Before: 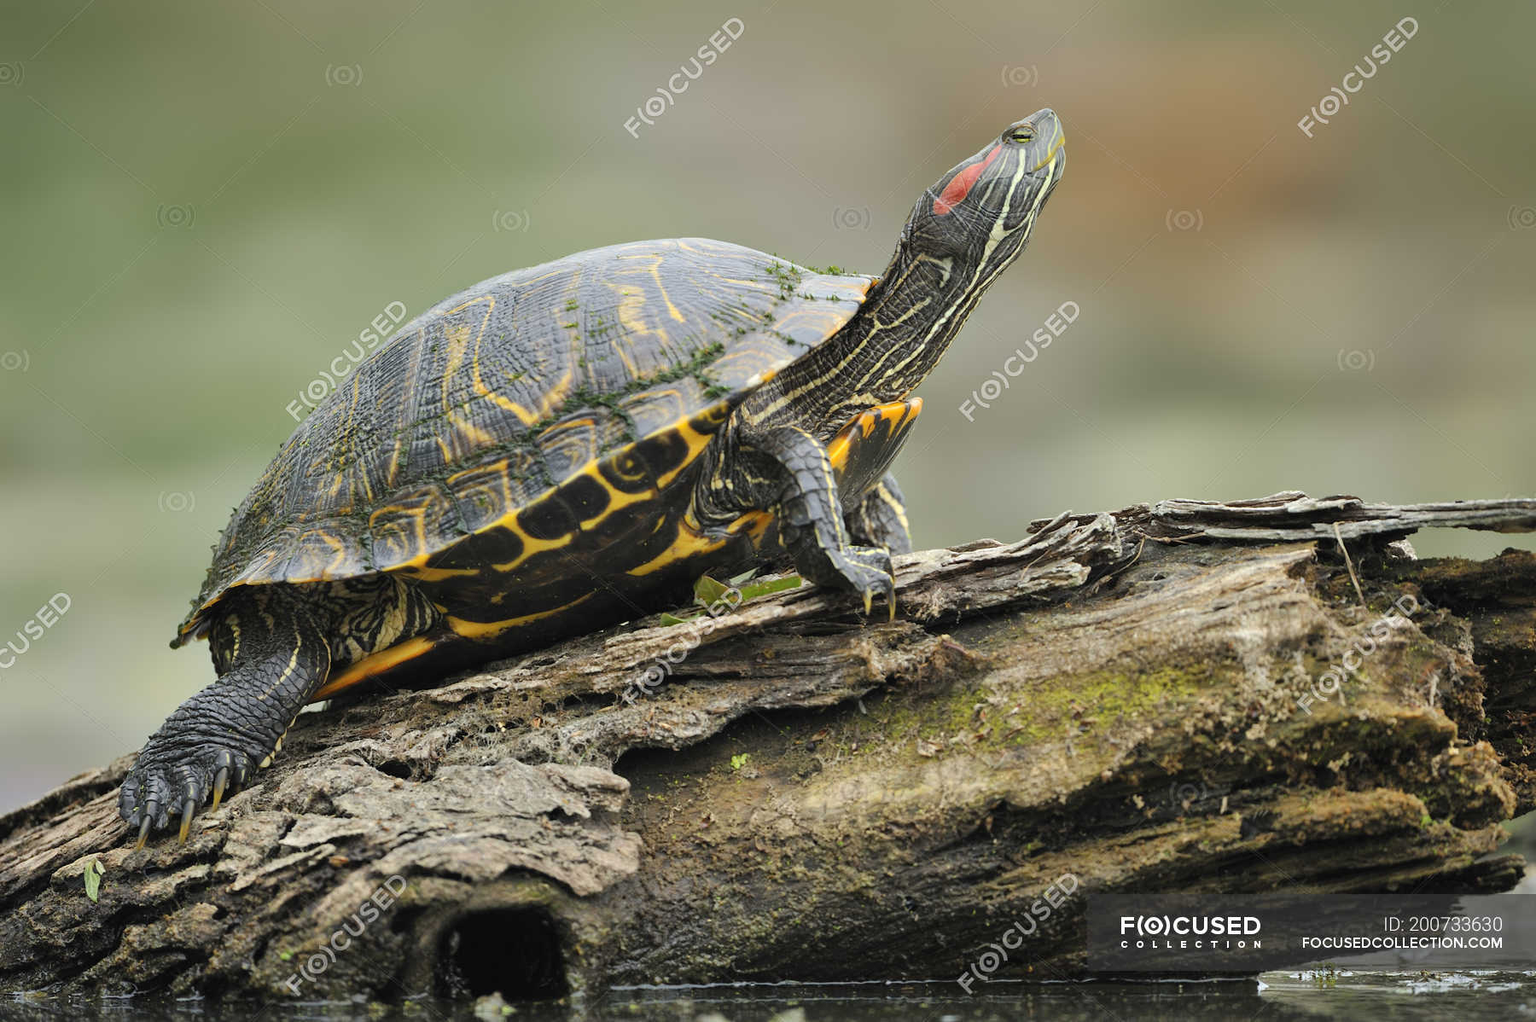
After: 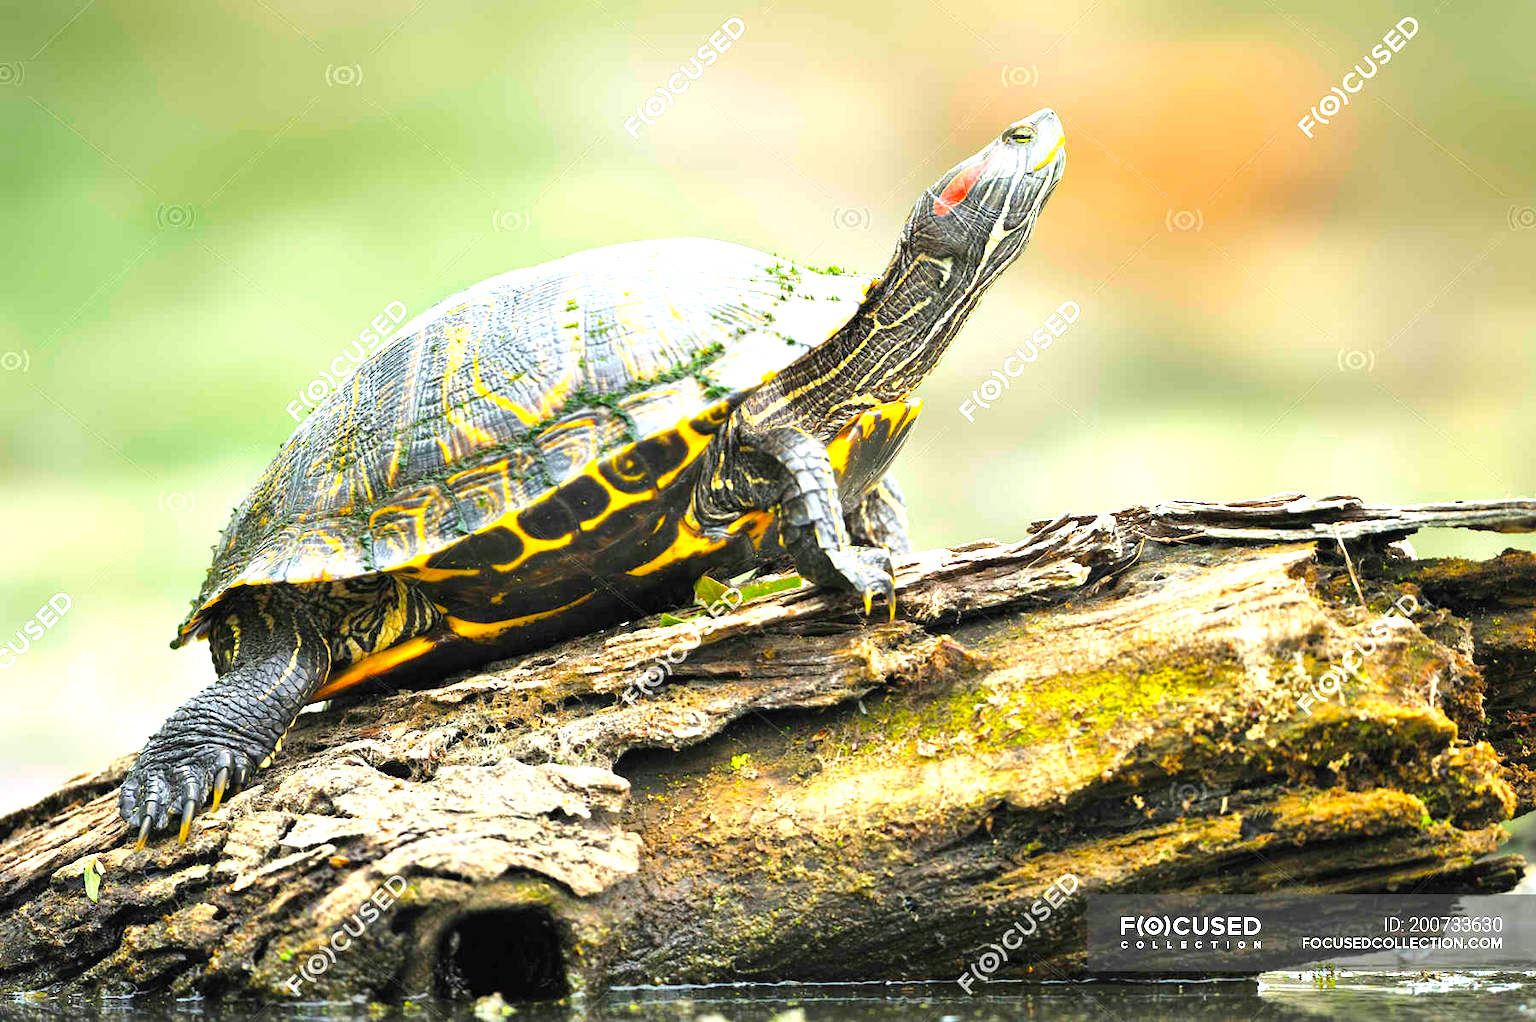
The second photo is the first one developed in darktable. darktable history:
color balance rgb: perceptual saturation grading › global saturation 29.564%, perceptual brilliance grading › global brilliance 11.254%, global vibrance 20%
exposure: exposure 0.998 EV, compensate highlight preservation false
